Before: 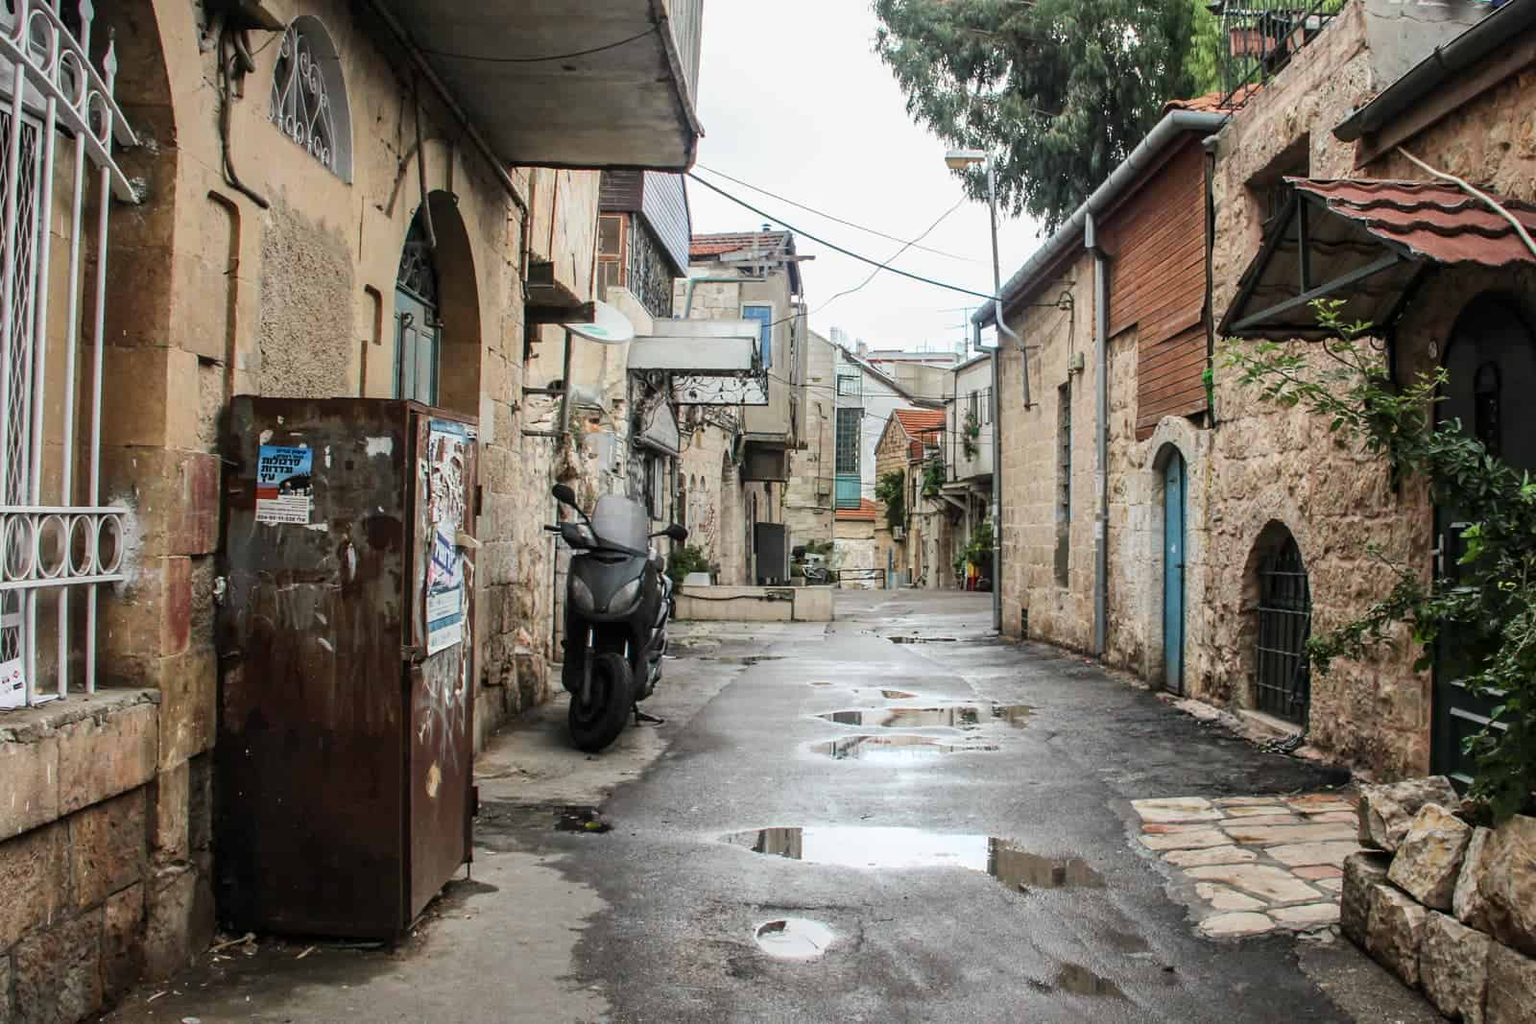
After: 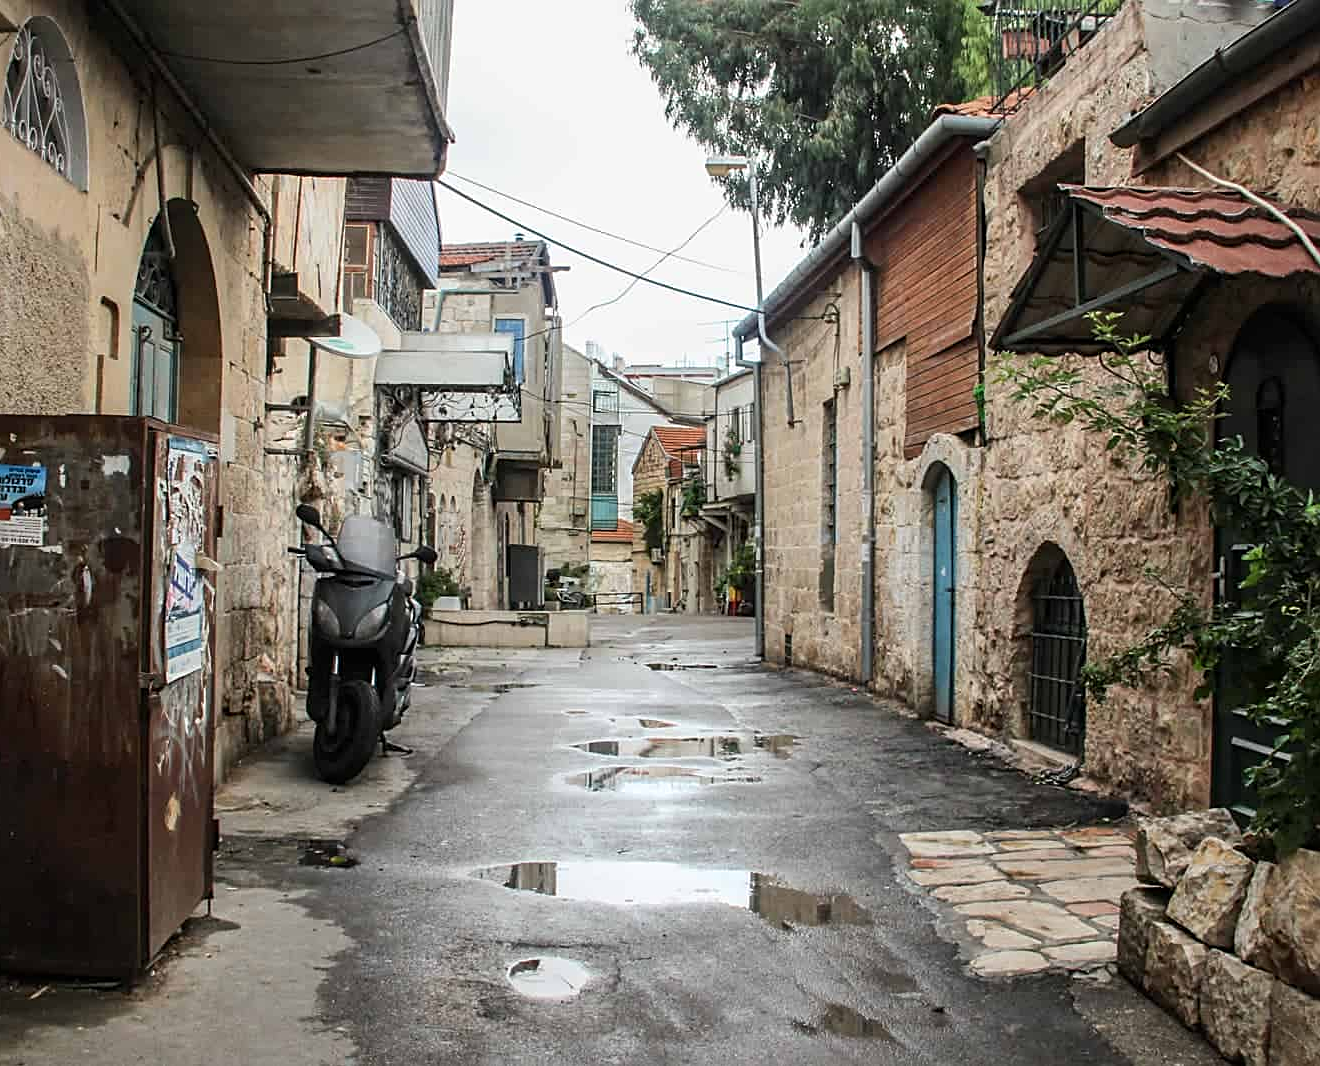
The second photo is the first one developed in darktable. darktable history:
crop: left 17.438%, bottom 0.017%
sharpen: on, module defaults
